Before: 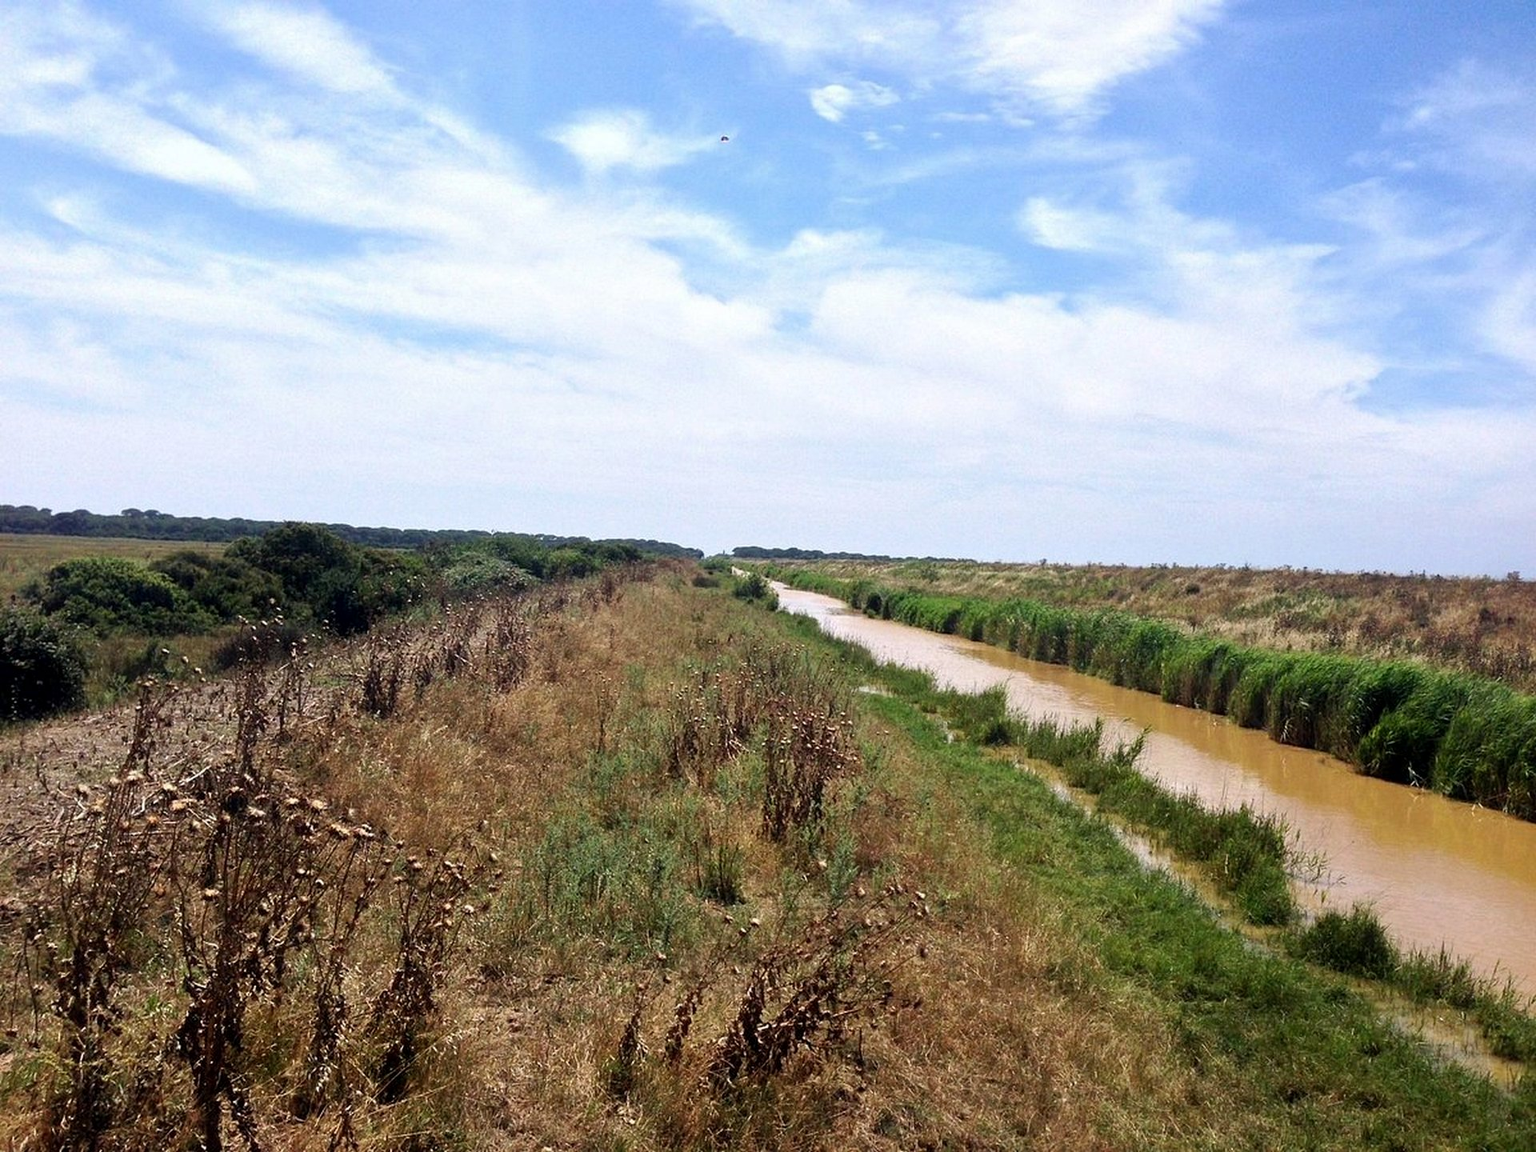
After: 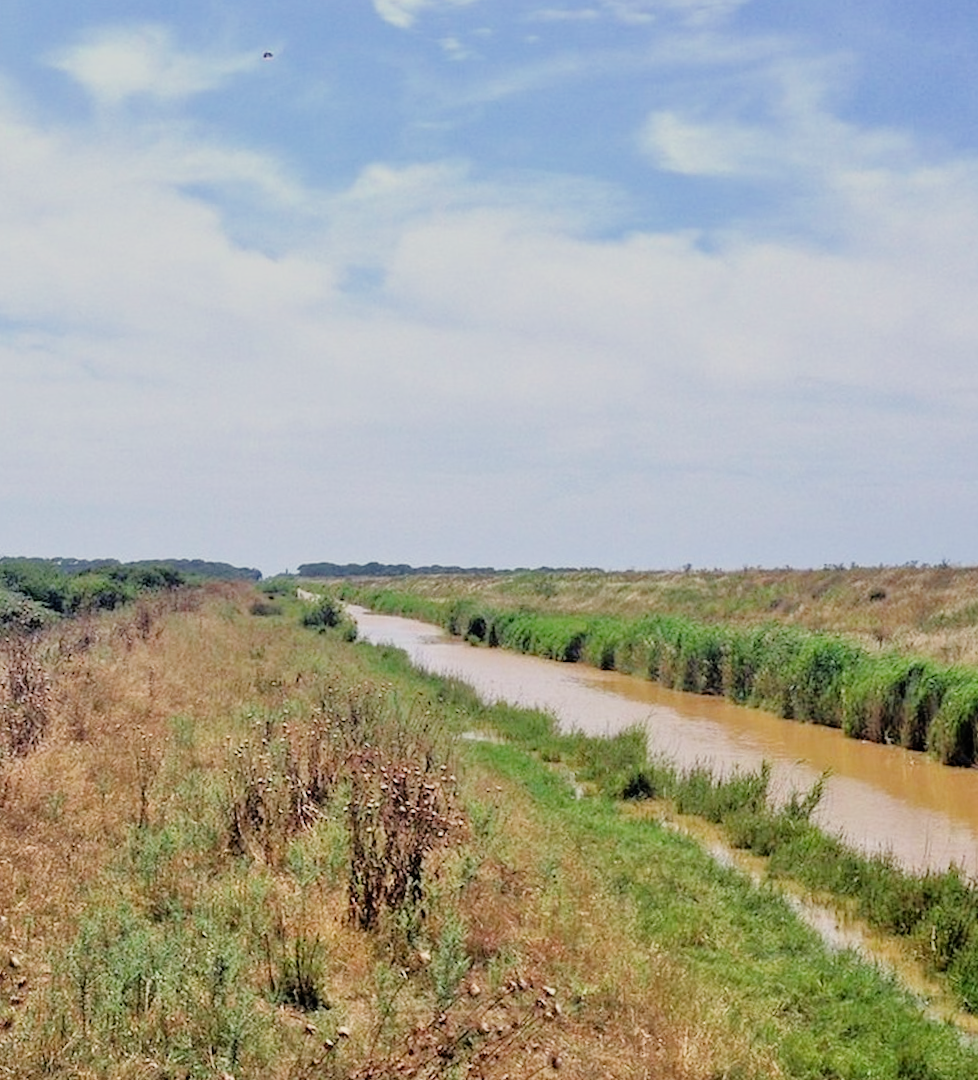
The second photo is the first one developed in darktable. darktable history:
tone equalizer: -7 EV 0.15 EV, -6 EV 0.6 EV, -5 EV 1.15 EV, -4 EV 1.33 EV, -3 EV 1.15 EV, -2 EV 0.6 EV, -1 EV 0.15 EV, mask exposure compensation -0.5 EV
filmic rgb: black relative exposure -7.65 EV, white relative exposure 4.56 EV, hardness 3.61
bloom: size 5%, threshold 95%, strength 15%
rotate and perspective: rotation -2.22°, lens shift (horizontal) -0.022, automatic cropping off
crop: left 32.075%, top 10.976%, right 18.355%, bottom 17.596%
